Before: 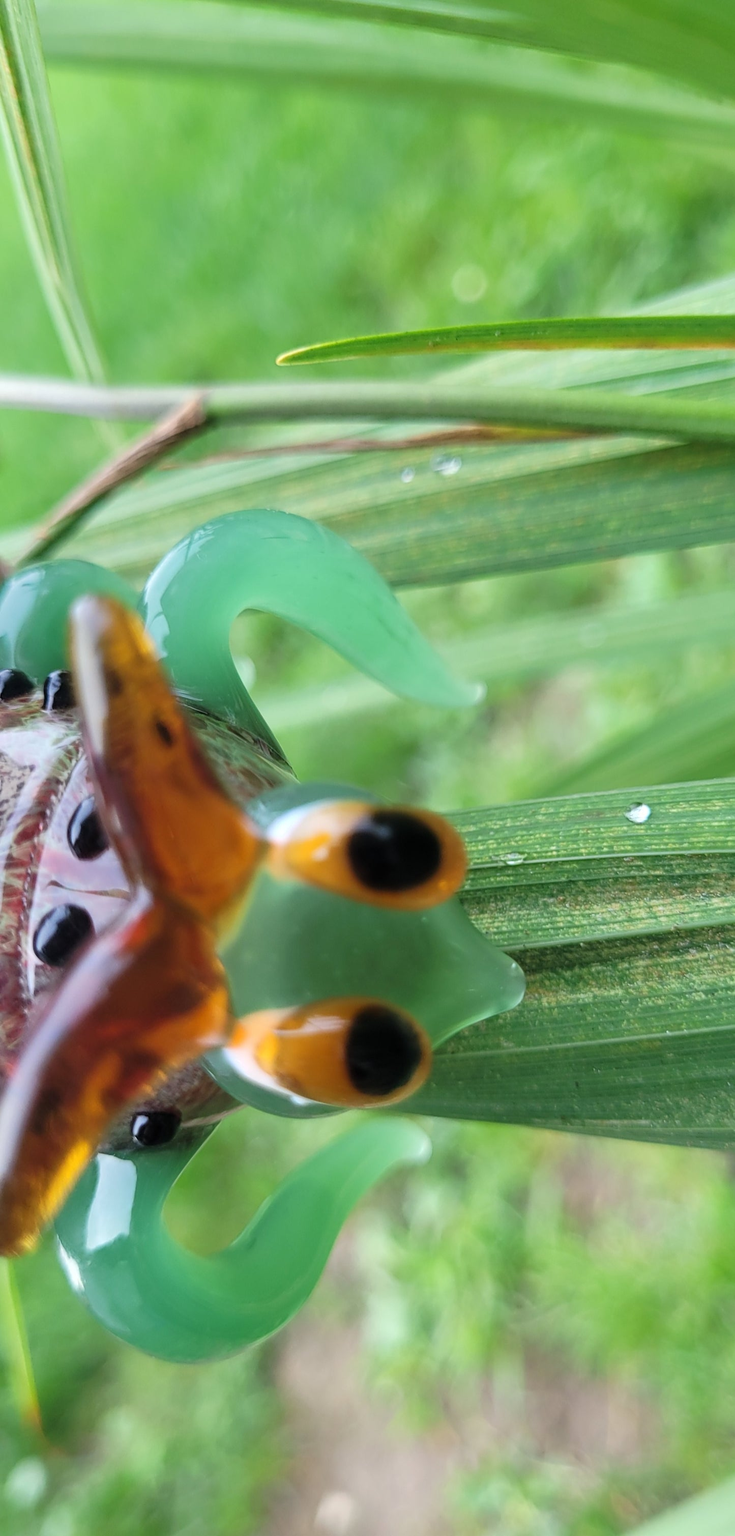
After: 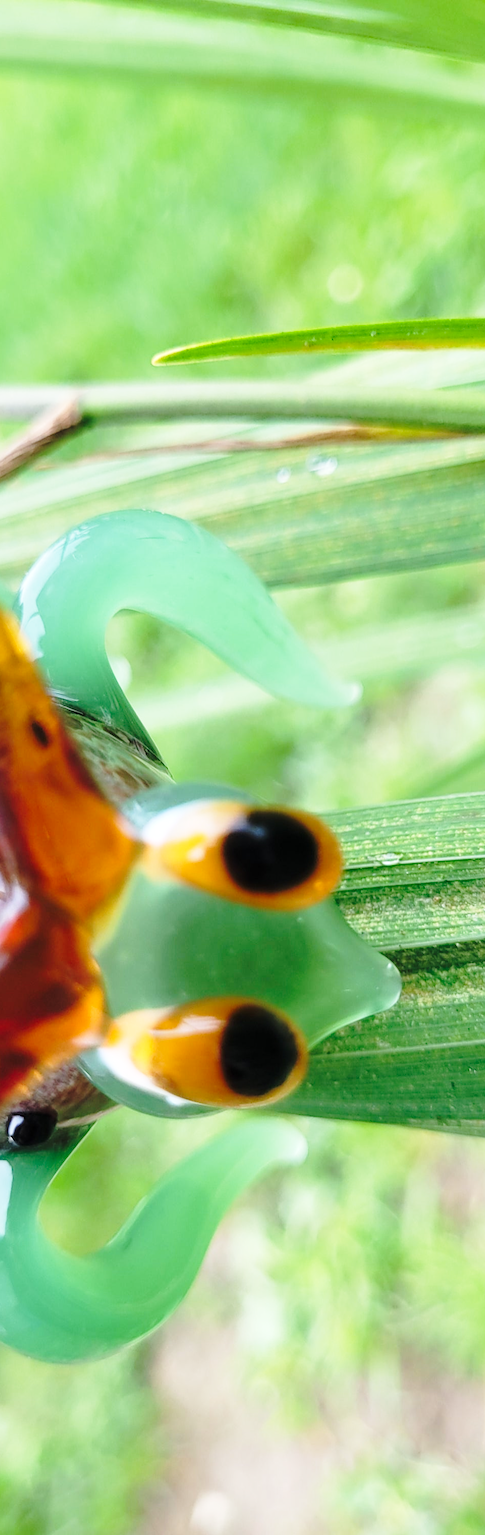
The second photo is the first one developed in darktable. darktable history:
crop: left 17.012%, right 16.989%
base curve: curves: ch0 [(0, 0) (0.036, 0.037) (0.121, 0.228) (0.46, 0.76) (0.859, 0.983) (1, 1)], preserve colors none
